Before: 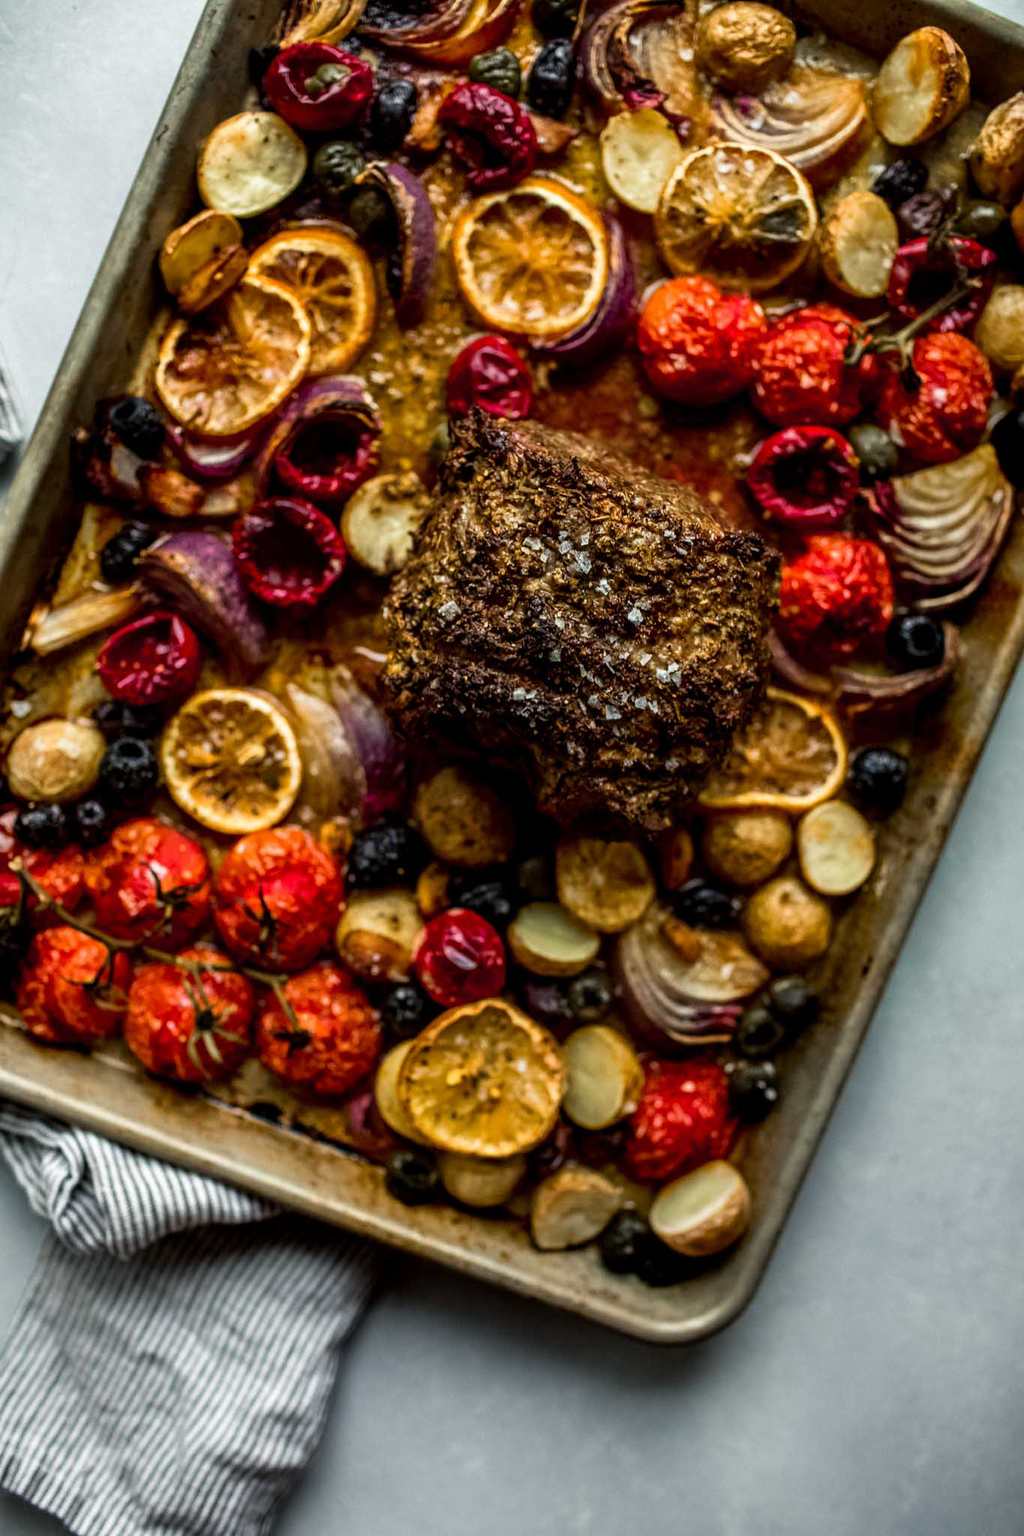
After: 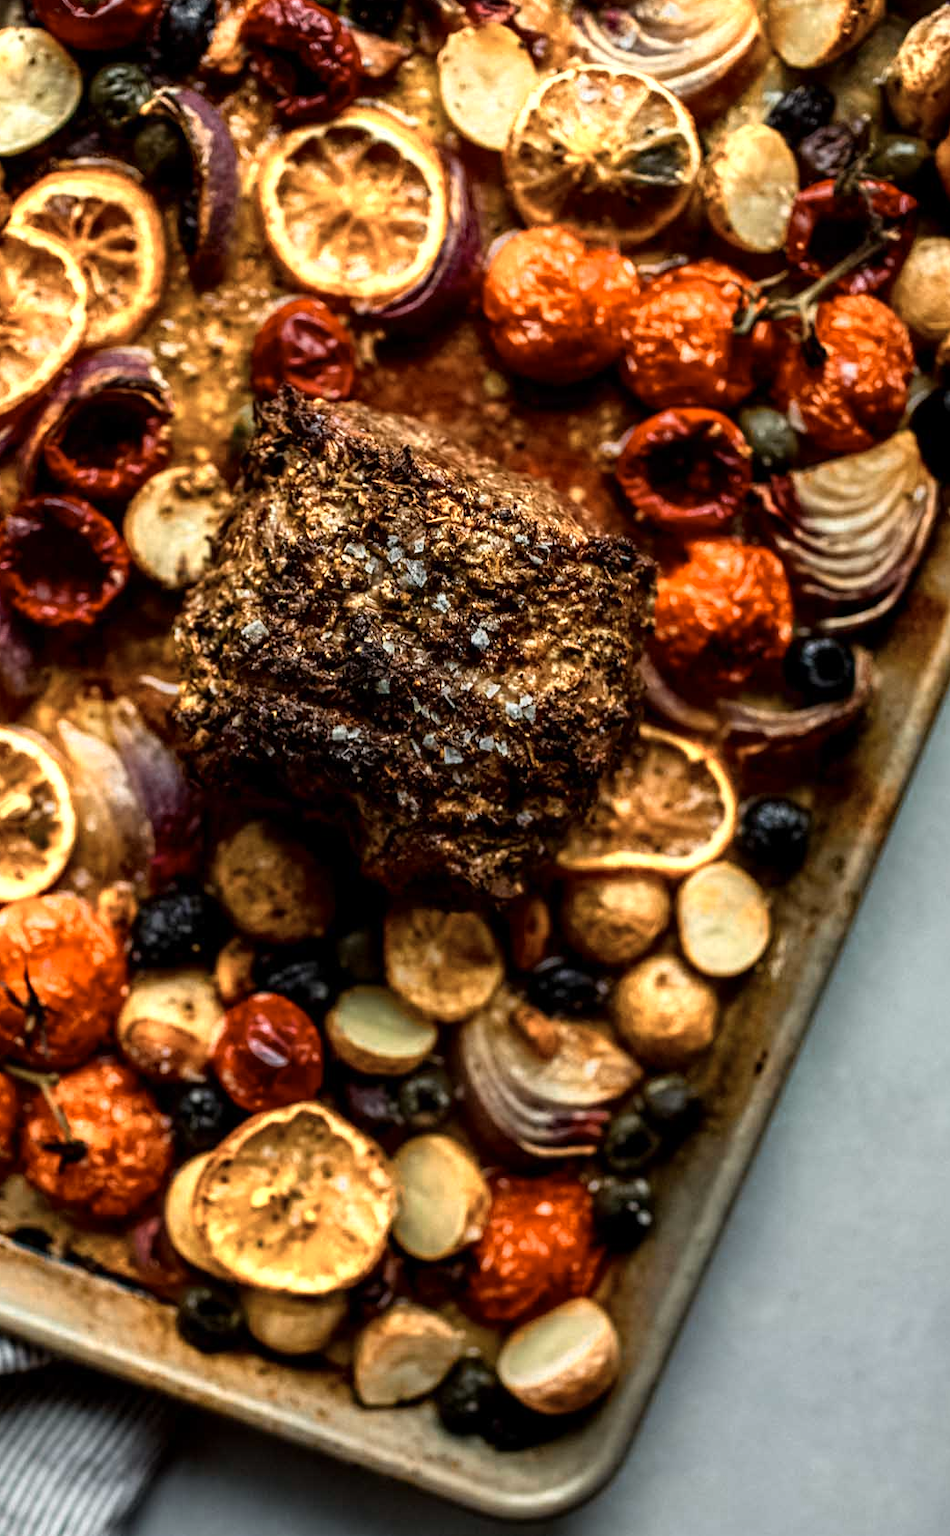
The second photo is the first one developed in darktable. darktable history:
color zones: curves: ch0 [(0.018, 0.548) (0.197, 0.654) (0.425, 0.447) (0.605, 0.658) (0.732, 0.579)]; ch1 [(0.105, 0.531) (0.224, 0.531) (0.386, 0.39) (0.618, 0.456) (0.732, 0.456) (0.956, 0.421)]; ch2 [(0.039, 0.583) (0.215, 0.465) (0.399, 0.544) (0.465, 0.548) (0.614, 0.447) (0.724, 0.43) (0.882, 0.623) (0.956, 0.632)]
crop: left 23.408%, top 5.82%, bottom 11.633%
